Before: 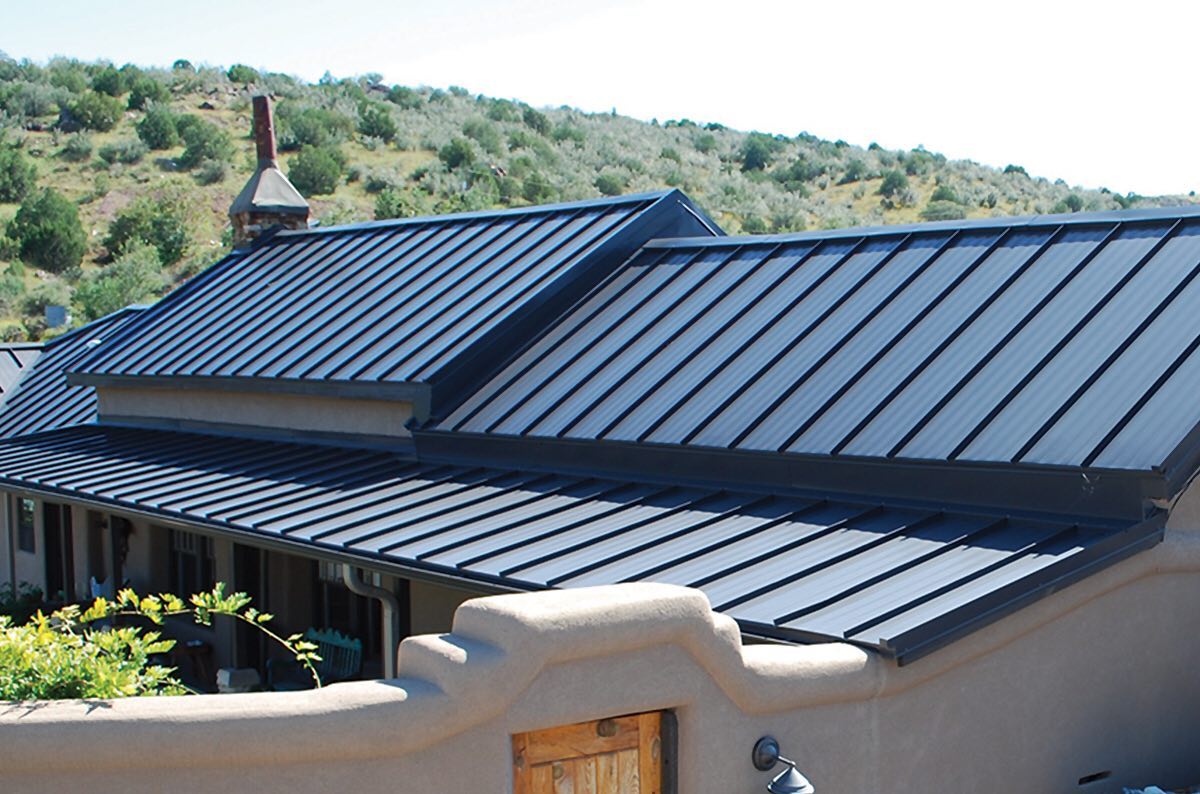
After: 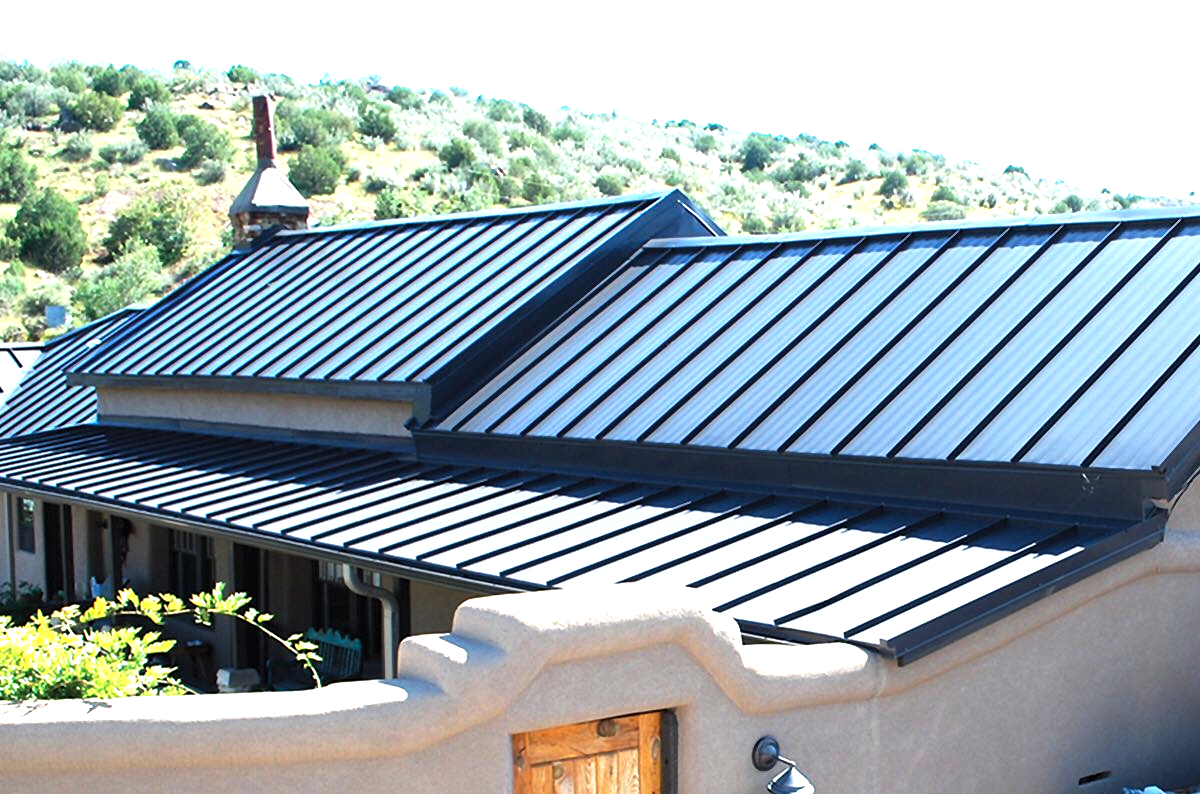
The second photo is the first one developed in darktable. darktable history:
tone equalizer: on, module defaults
levels: levels [0.012, 0.367, 0.697]
